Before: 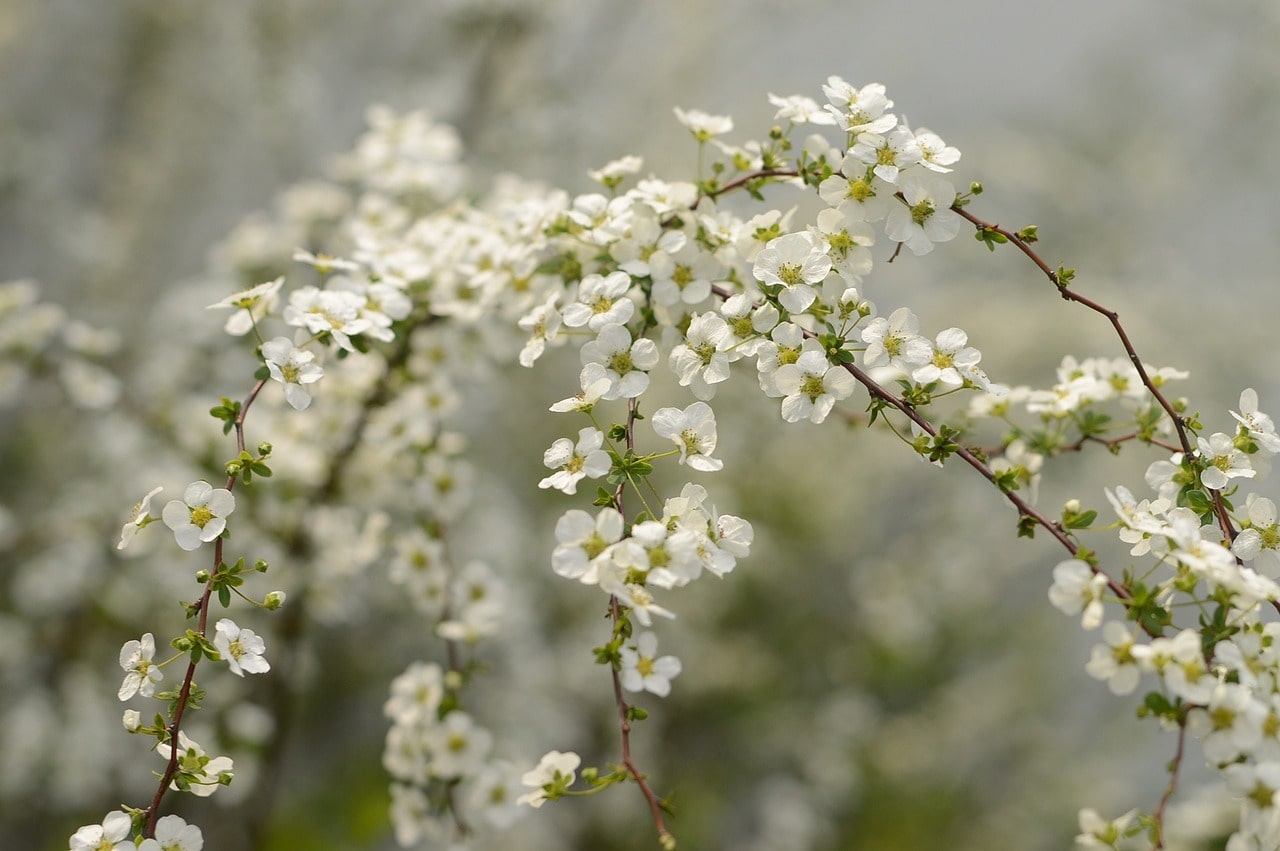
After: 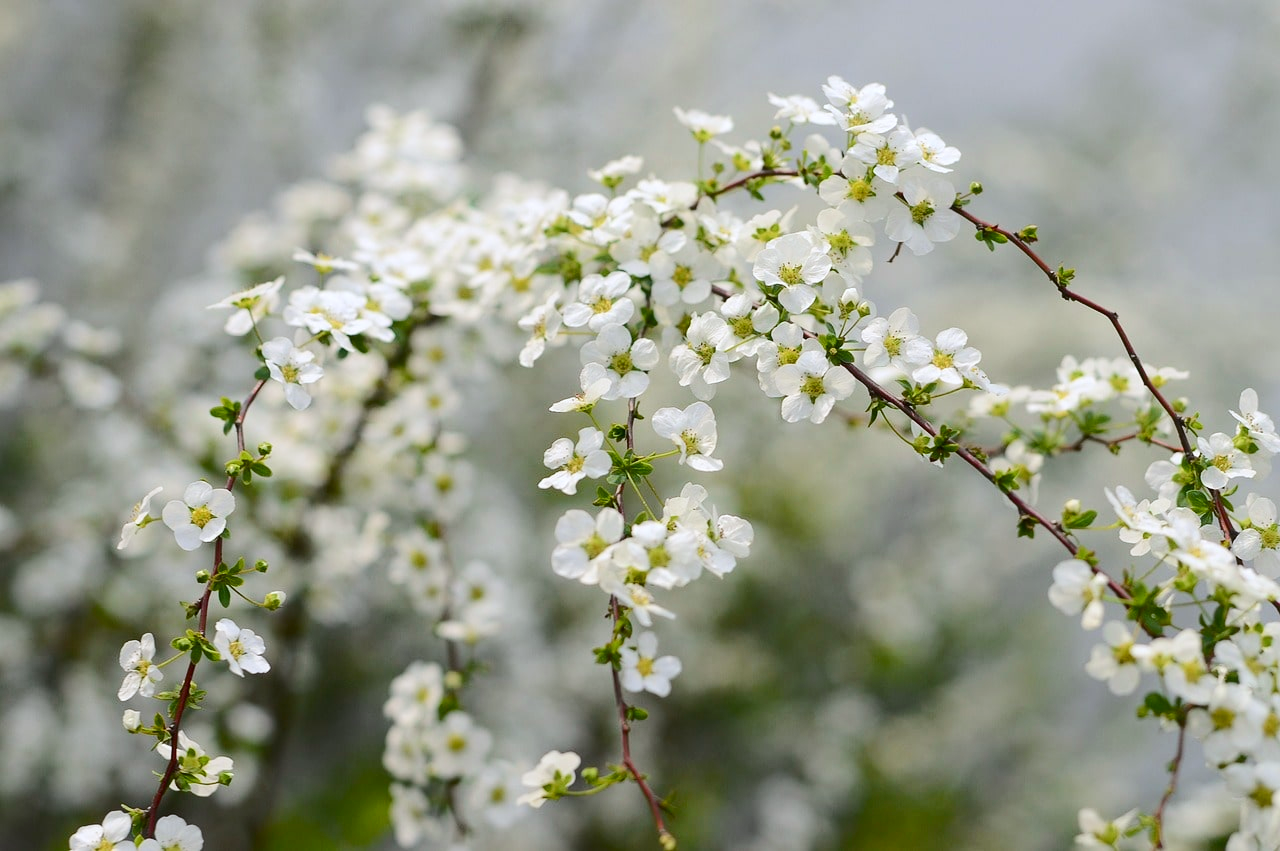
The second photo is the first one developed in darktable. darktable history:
color calibration: illuminant as shot in camera, x 0.358, y 0.373, temperature 4628.91 K
tone curve: curves: ch0 [(0, 0) (0.126, 0.086) (0.338, 0.307) (0.494, 0.531) (0.703, 0.762) (1, 1)]; ch1 [(0, 0) (0.346, 0.324) (0.45, 0.426) (0.5, 0.5) (0.522, 0.517) (0.55, 0.578) (1, 1)]; ch2 [(0, 0) (0.44, 0.424) (0.501, 0.499) (0.554, 0.554) (0.622, 0.667) (0.707, 0.746) (1, 1)], color space Lab, independent channels, preserve colors none
